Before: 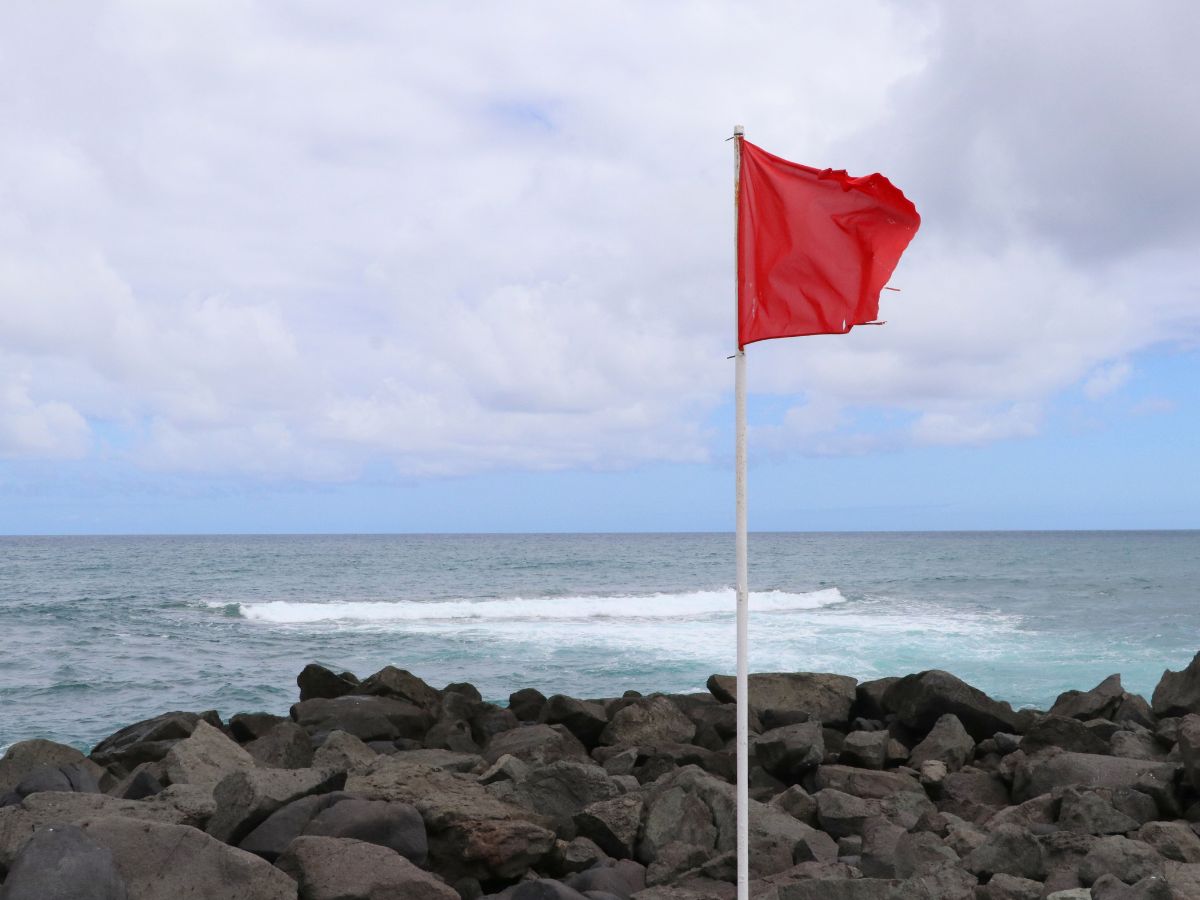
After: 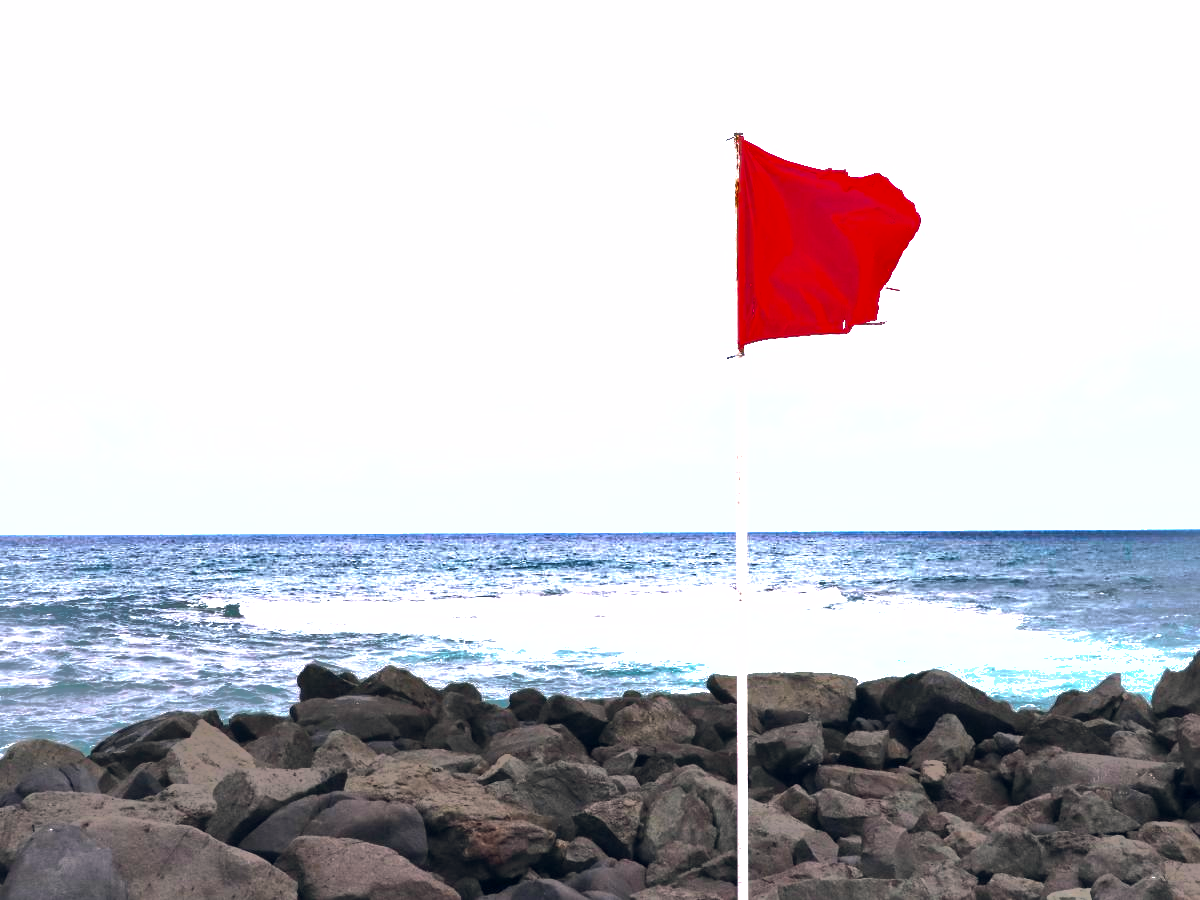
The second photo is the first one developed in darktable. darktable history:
shadows and highlights: shadows 38.43, highlights -74.54
white balance: red 1.004, blue 1.024
color balance rgb: shadows lift › hue 87.51°, highlights gain › chroma 1.62%, highlights gain › hue 55.1°, global offset › chroma 0.06%, global offset › hue 253.66°, linear chroma grading › global chroma 0.5%, perceptual saturation grading › global saturation 16.38%
tone equalizer: -8 EV -0.75 EV, -7 EV -0.7 EV, -6 EV -0.6 EV, -5 EV -0.4 EV, -3 EV 0.4 EV, -2 EV 0.6 EV, -1 EV 0.7 EV, +0 EV 0.75 EV, edges refinement/feathering 500, mask exposure compensation -1.57 EV, preserve details no
exposure: black level correction 0, exposure 0.7 EV, compensate exposure bias true, compensate highlight preservation false
